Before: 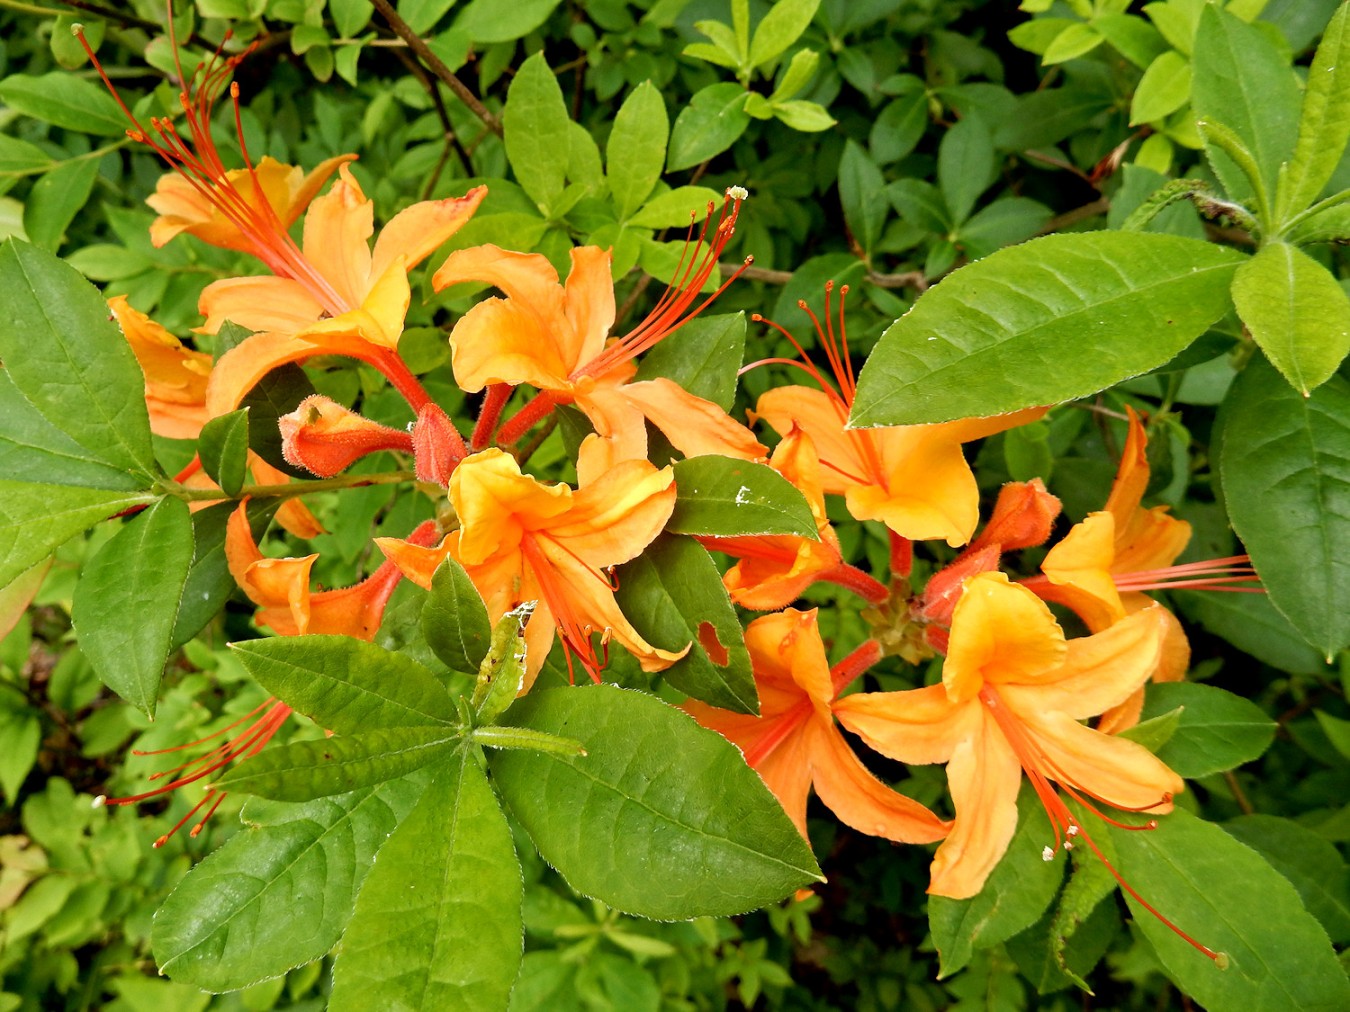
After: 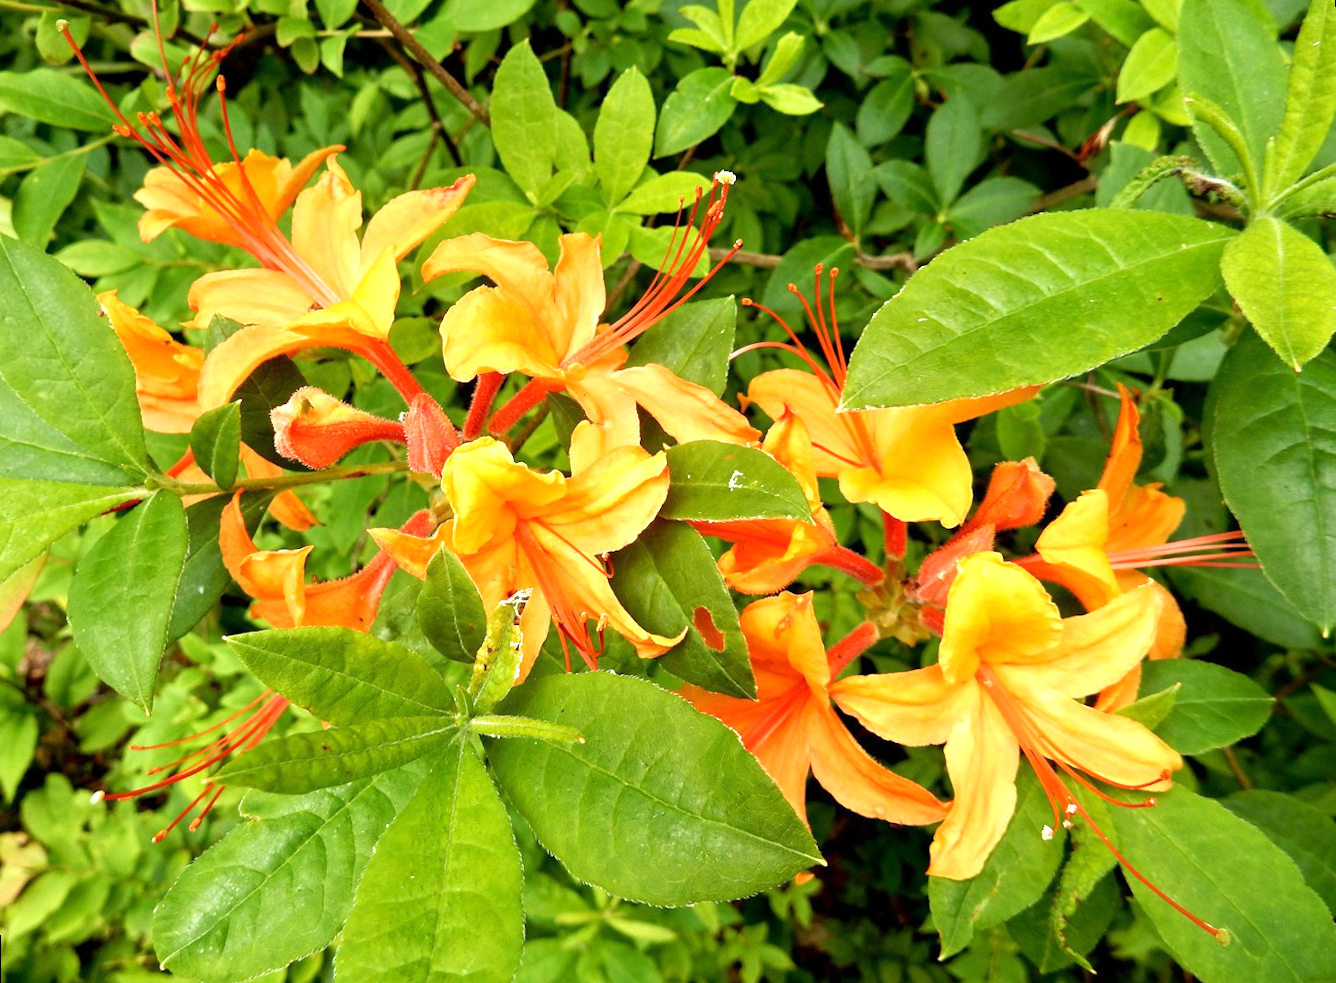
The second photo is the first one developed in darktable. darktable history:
exposure: exposure 0.648 EV, compensate highlight preservation false
rotate and perspective: rotation -1°, crop left 0.011, crop right 0.989, crop top 0.025, crop bottom 0.975
